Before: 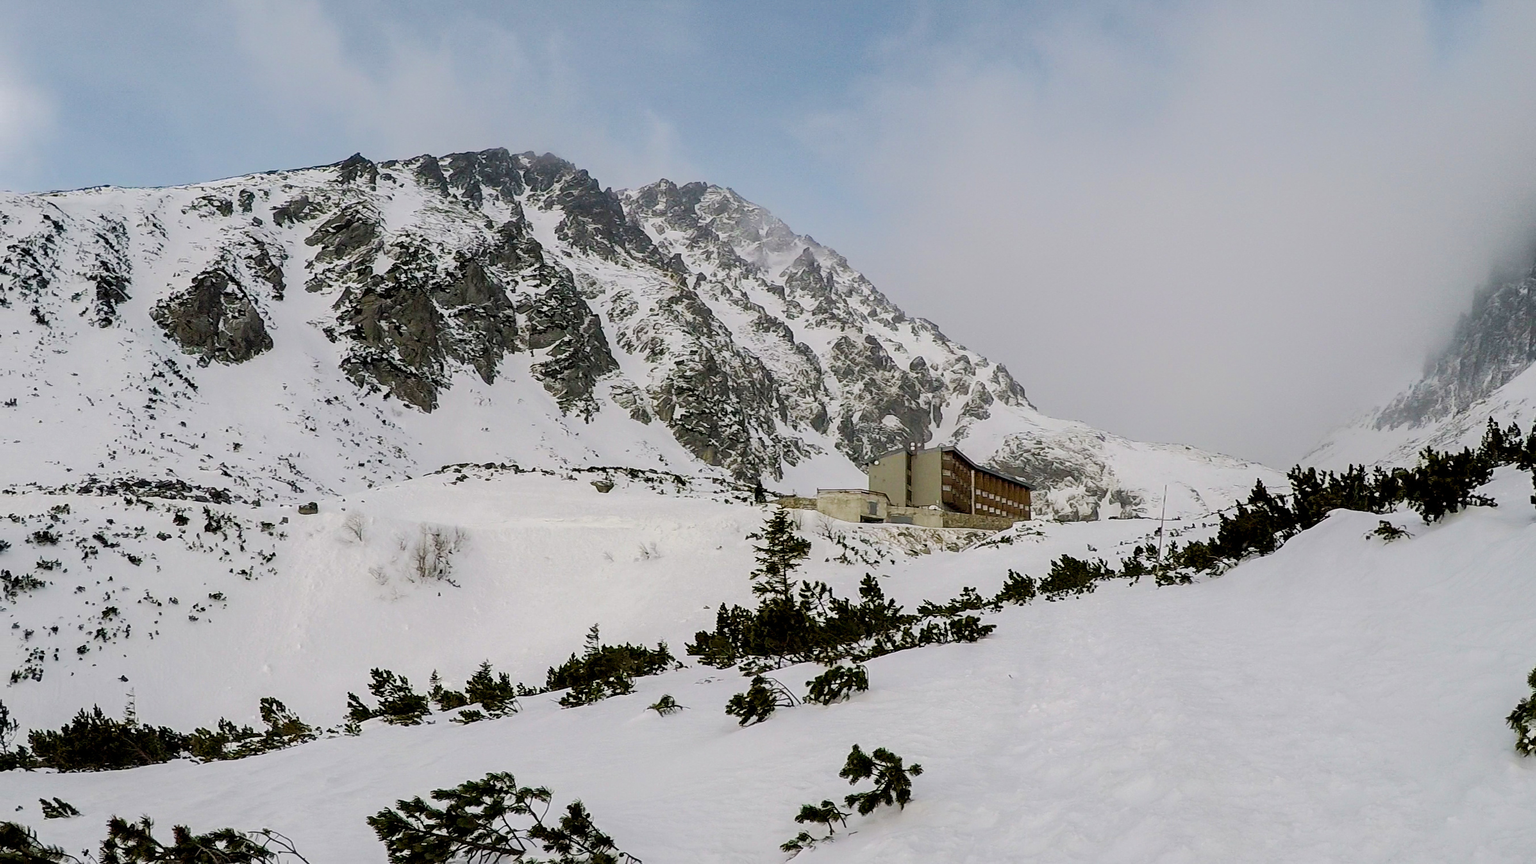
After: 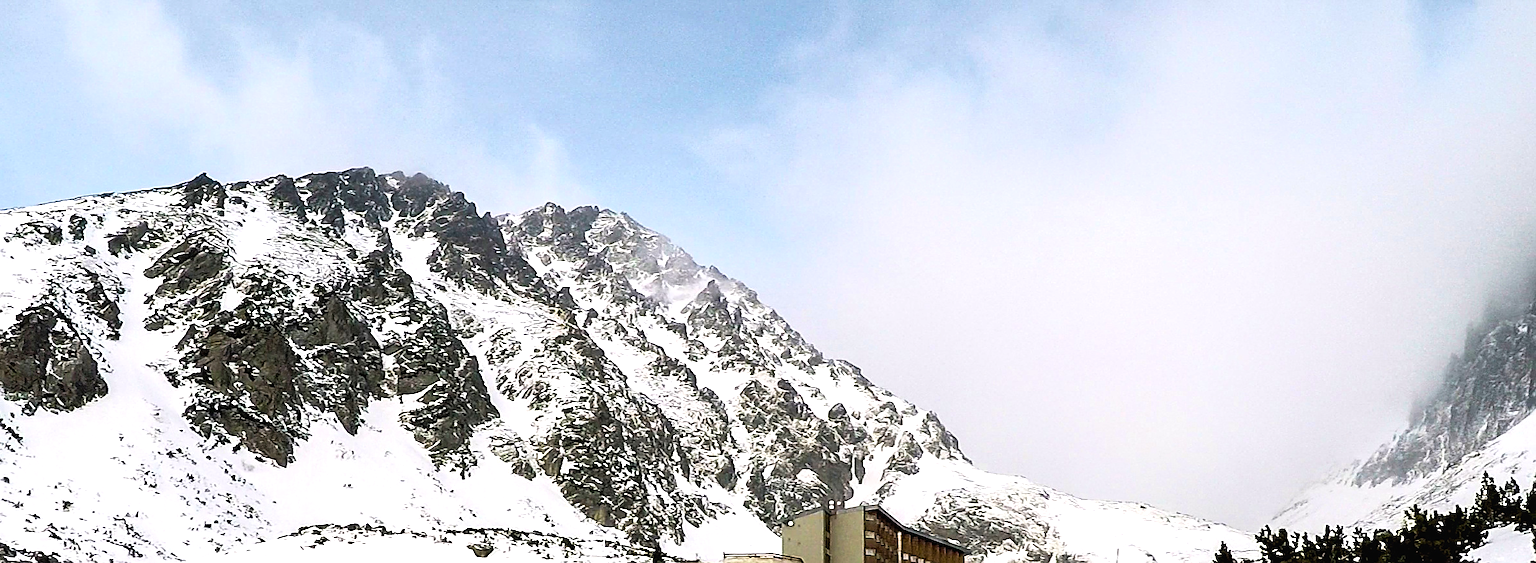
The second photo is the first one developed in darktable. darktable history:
crop and rotate: left 11.61%, bottom 42.278%
exposure: black level correction -0.002, exposure 0.539 EV, compensate highlight preservation false
tone equalizer: on, module defaults
sharpen: on, module defaults
color balance rgb: power › hue 170.07°, highlights gain › chroma 0.198%, highlights gain › hue 330.31°, linear chroma grading › shadows -2.241%, linear chroma grading › highlights -14.69%, linear chroma grading › global chroma -9.357%, linear chroma grading › mid-tones -9.863%, perceptual saturation grading › global saturation 0.253%, perceptual brilliance grading › highlights 14.051%, perceptual brilliance grading › shadows -18.329%, global vibrance 42.814%
